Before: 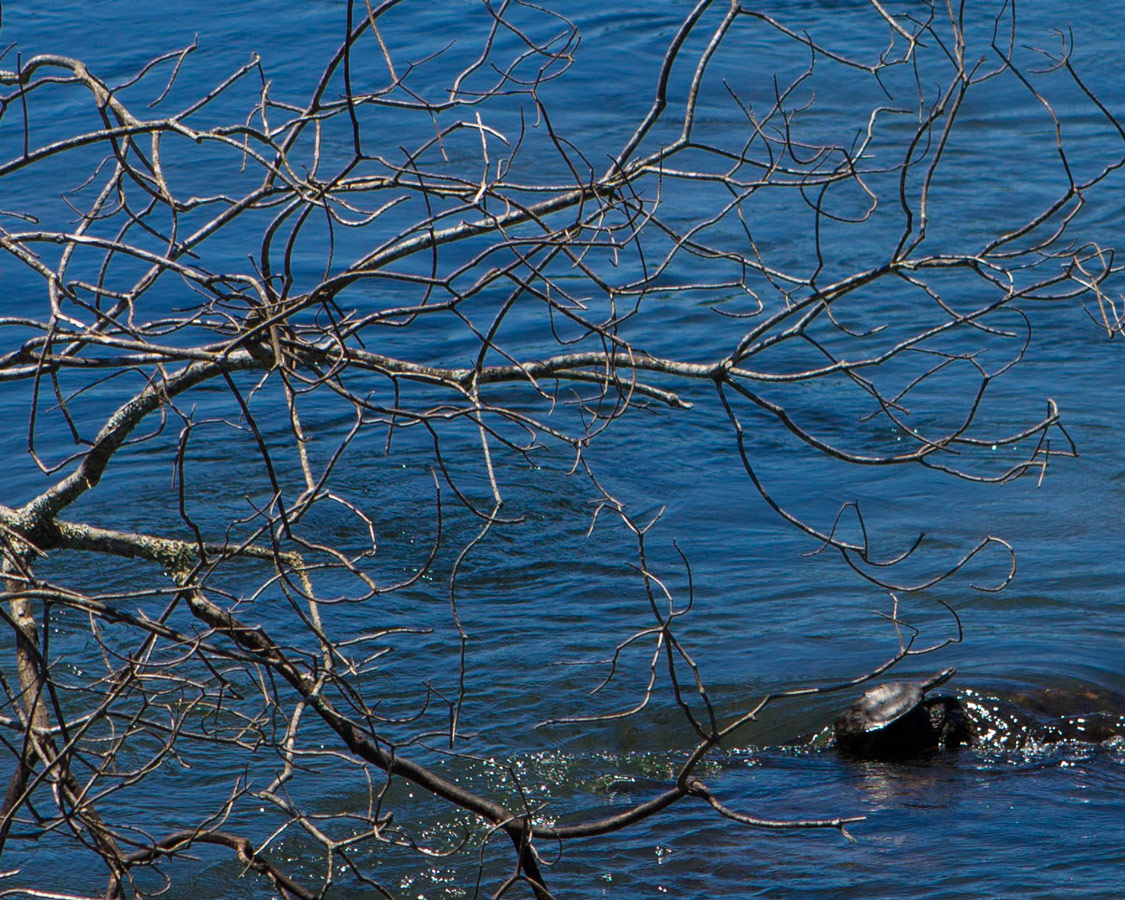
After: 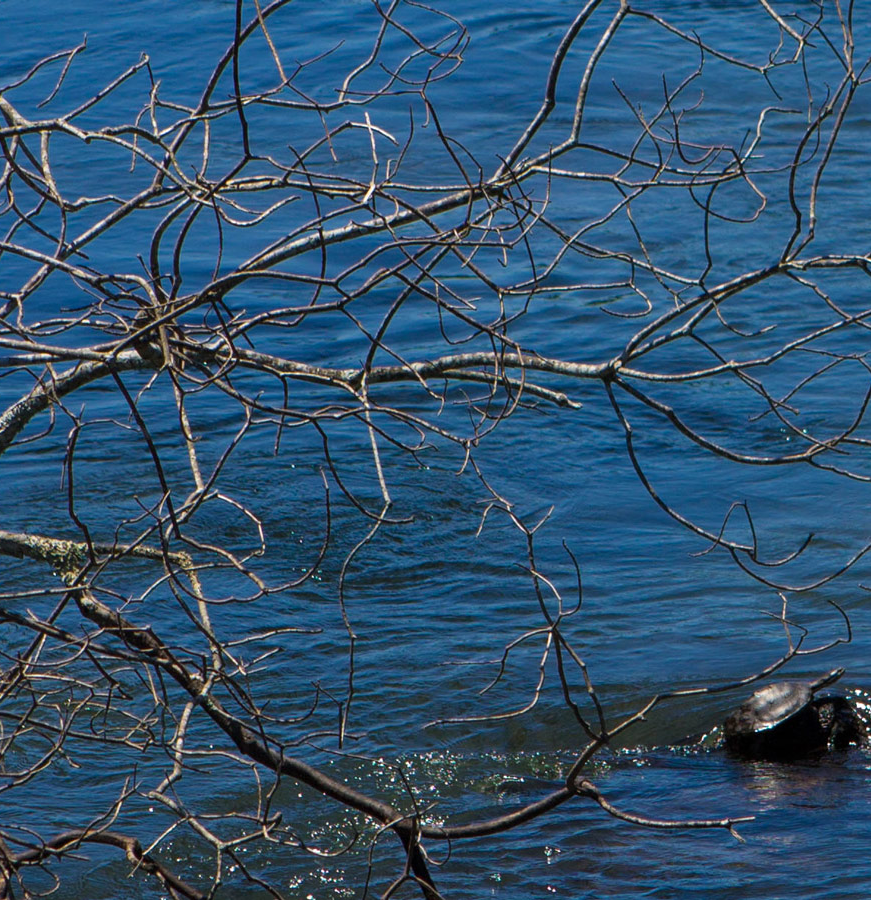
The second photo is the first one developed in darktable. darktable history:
crop: left 9.88%, right 12.664%
white balance: emerald 1
